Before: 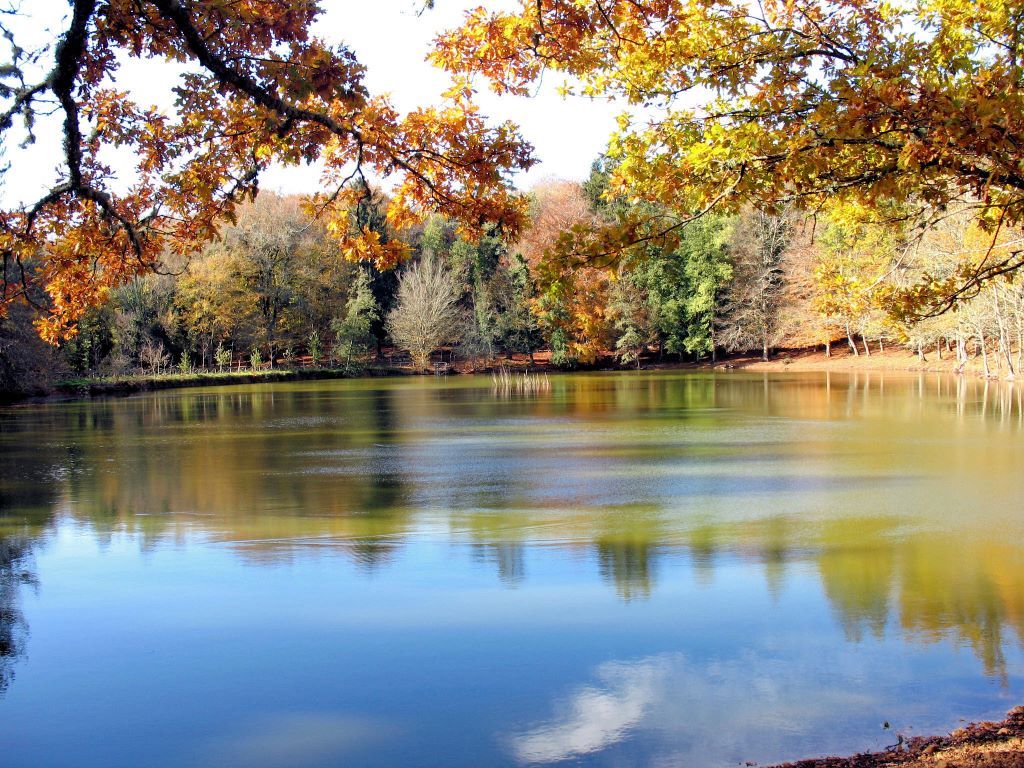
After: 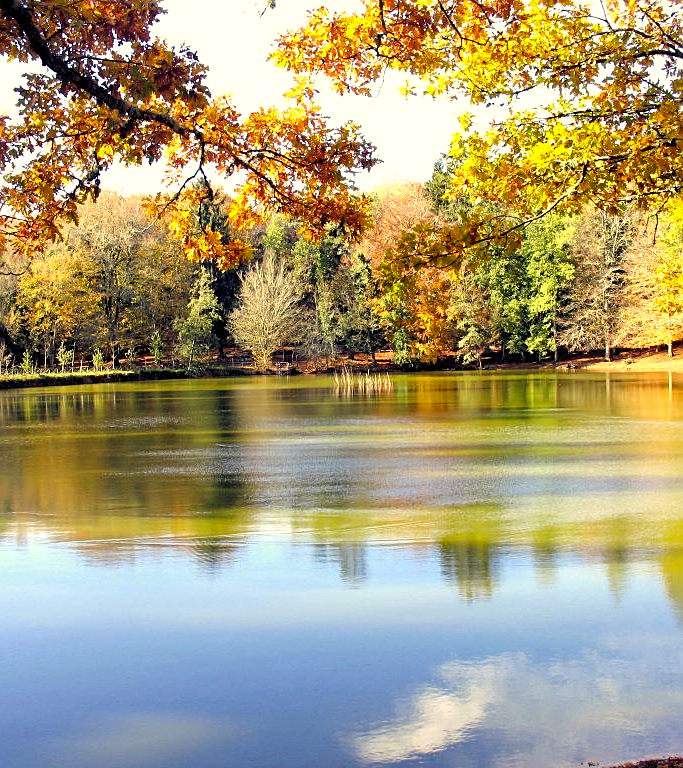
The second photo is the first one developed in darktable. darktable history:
exposure: black level correction 0.001, exposure 0.5 EV, compensate exposure bias true, compensate highlight preservation false
color correction: highlights a* 2.72, highlights b* 22.8
sharpen: on, module defaults
crop and rotate: left 15.446%, right 17.836%
